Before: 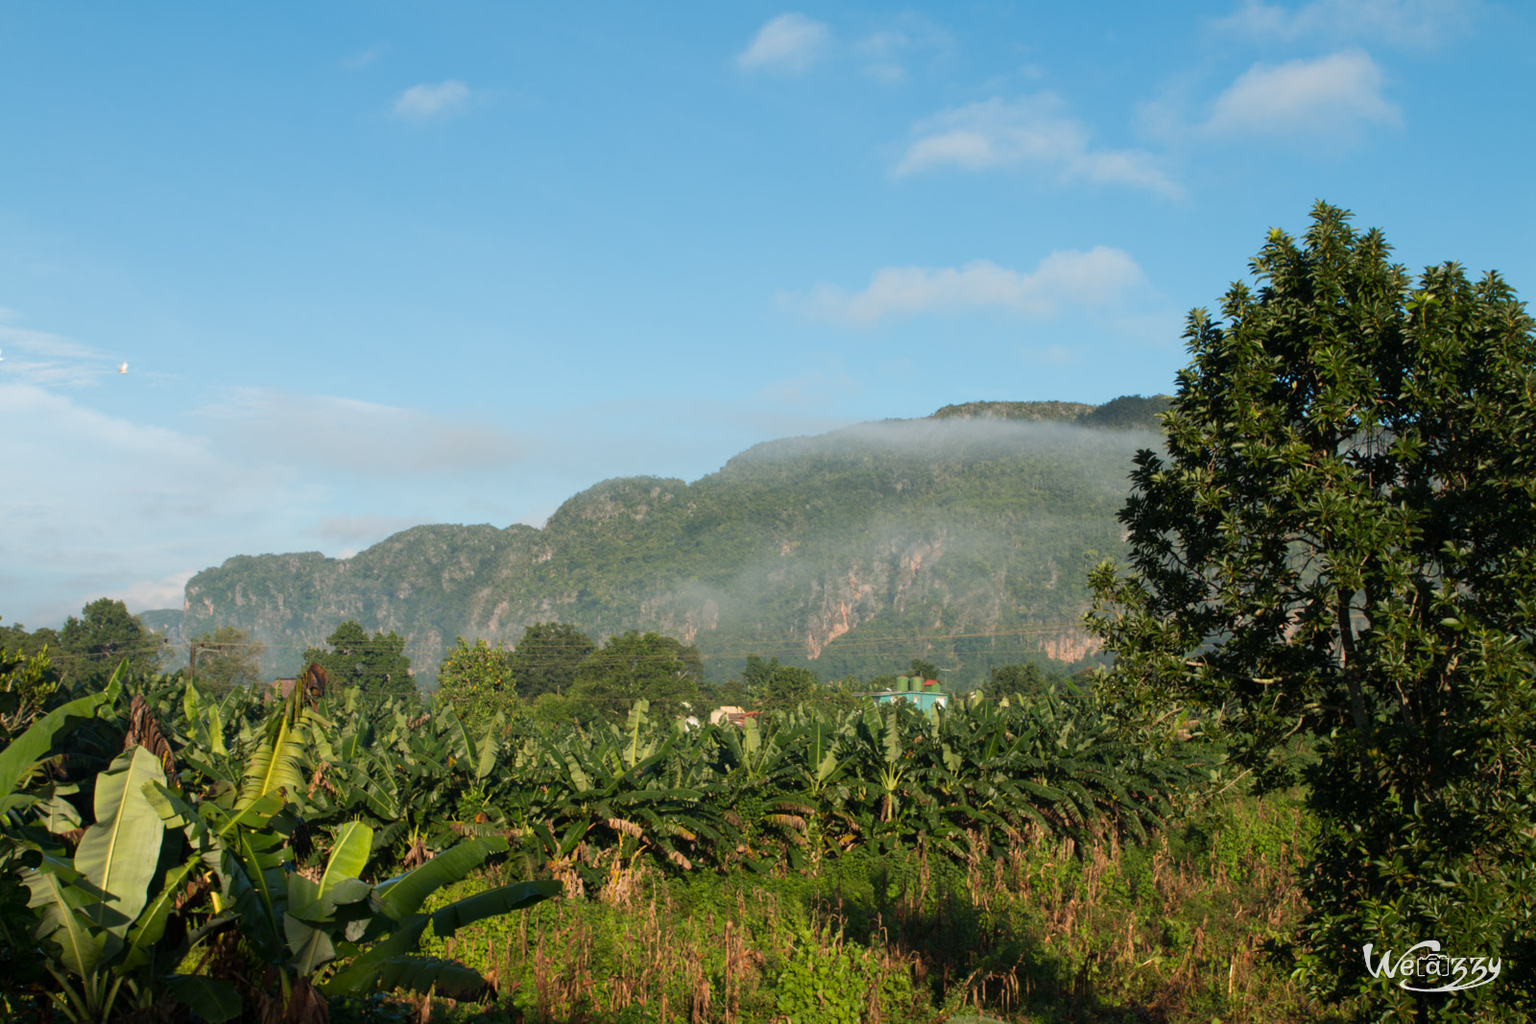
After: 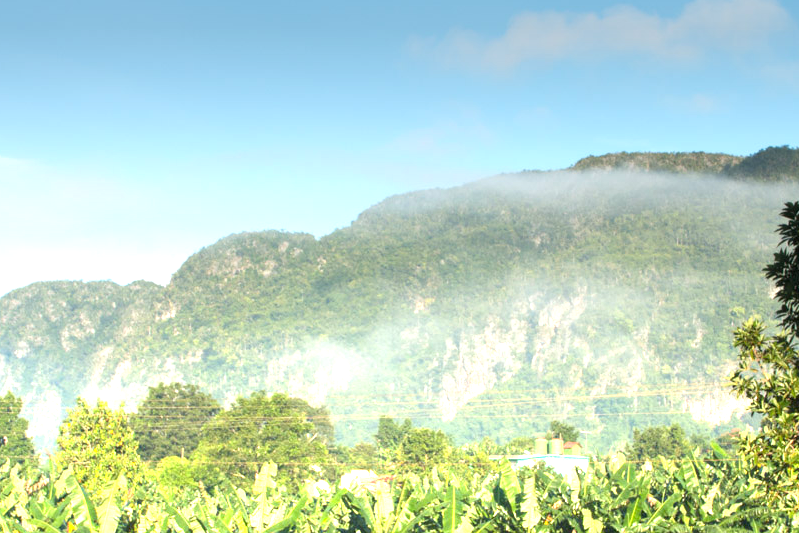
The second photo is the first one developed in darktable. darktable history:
graduated density: density -3.9 EV
crop: left 25%, top 25%, right 25%, bottom 25%
